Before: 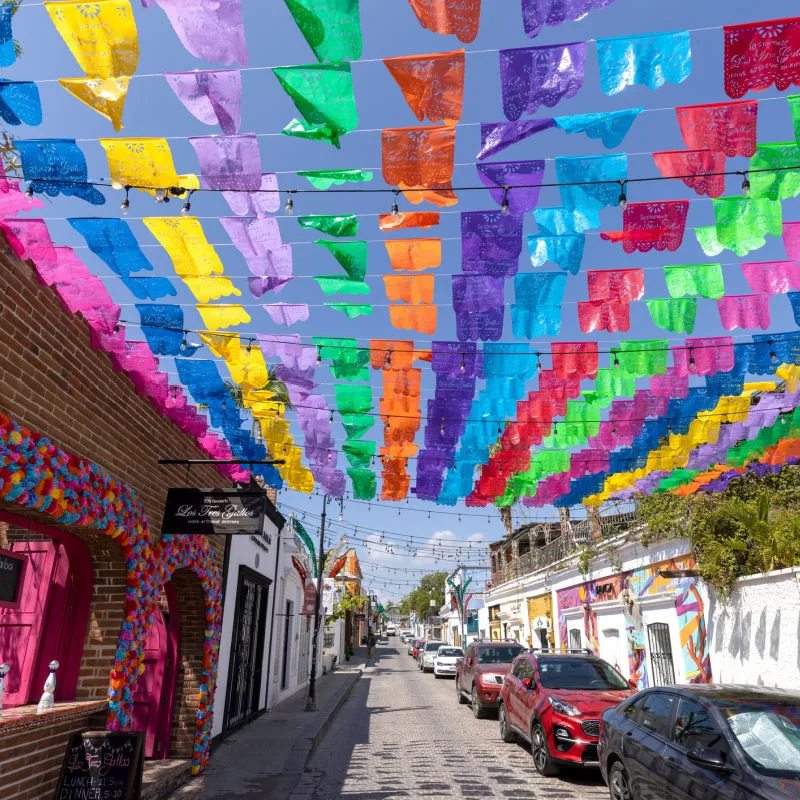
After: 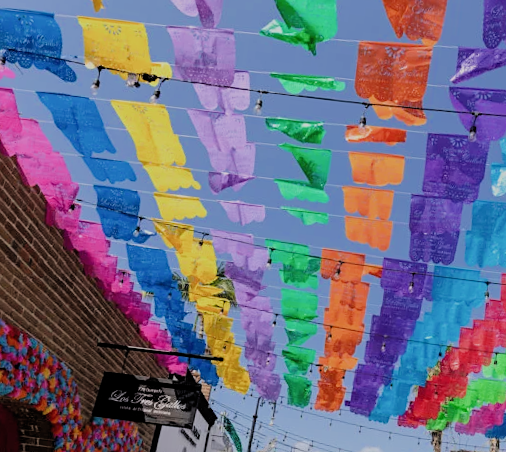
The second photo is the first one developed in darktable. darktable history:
sharpen: amount 0.208
filmic rgb: black relative exposure -6.05 EV, white relative exposure 6.96 EV, hardness 2.25, add noise in highlights 0, color science v3 (2019), use custom middle-gray values true, contrast in highlights soft
crop and rotate: angle -6.93°, left 2.067%, top 6.642%, right 27.398%, bottom 30.429%
